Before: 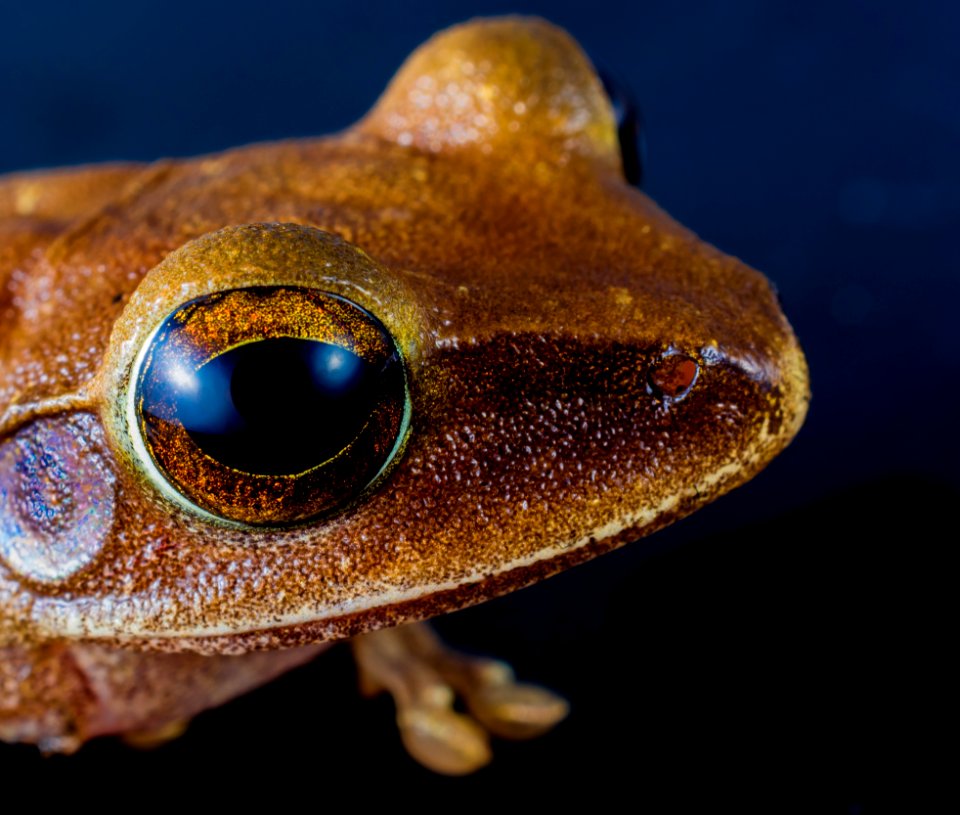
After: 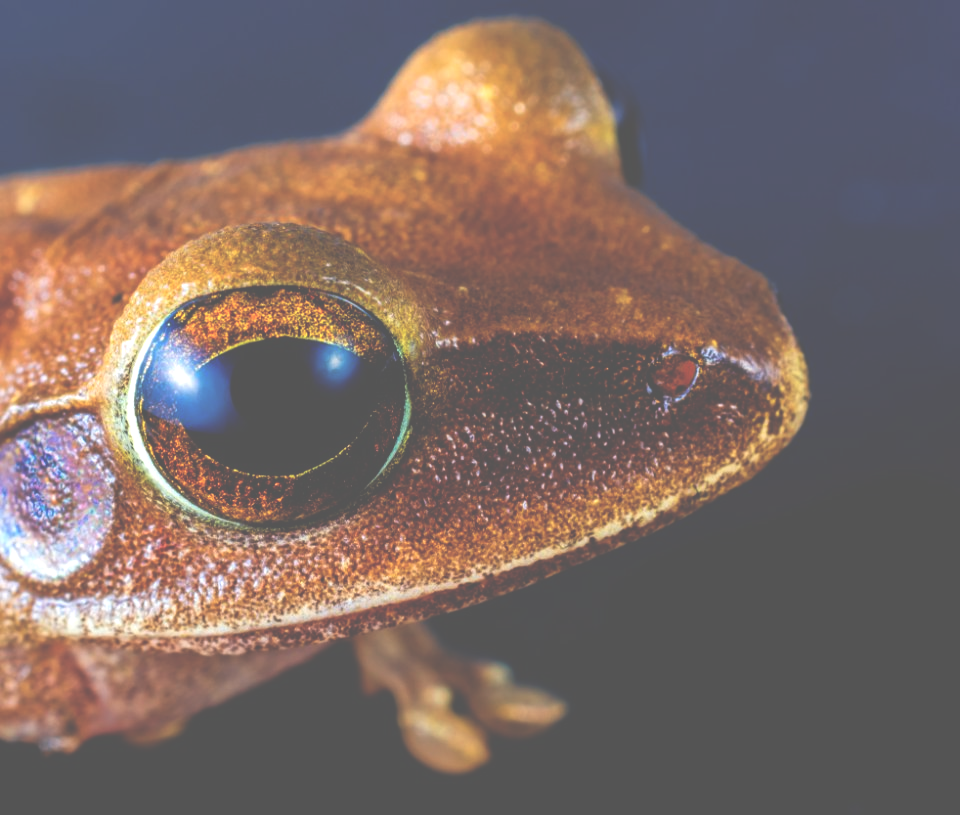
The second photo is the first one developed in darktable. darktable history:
exposure: black level correction -0.07, exposure 0.502 EV, compensate exposure bias true, compensate highlight preservation false
